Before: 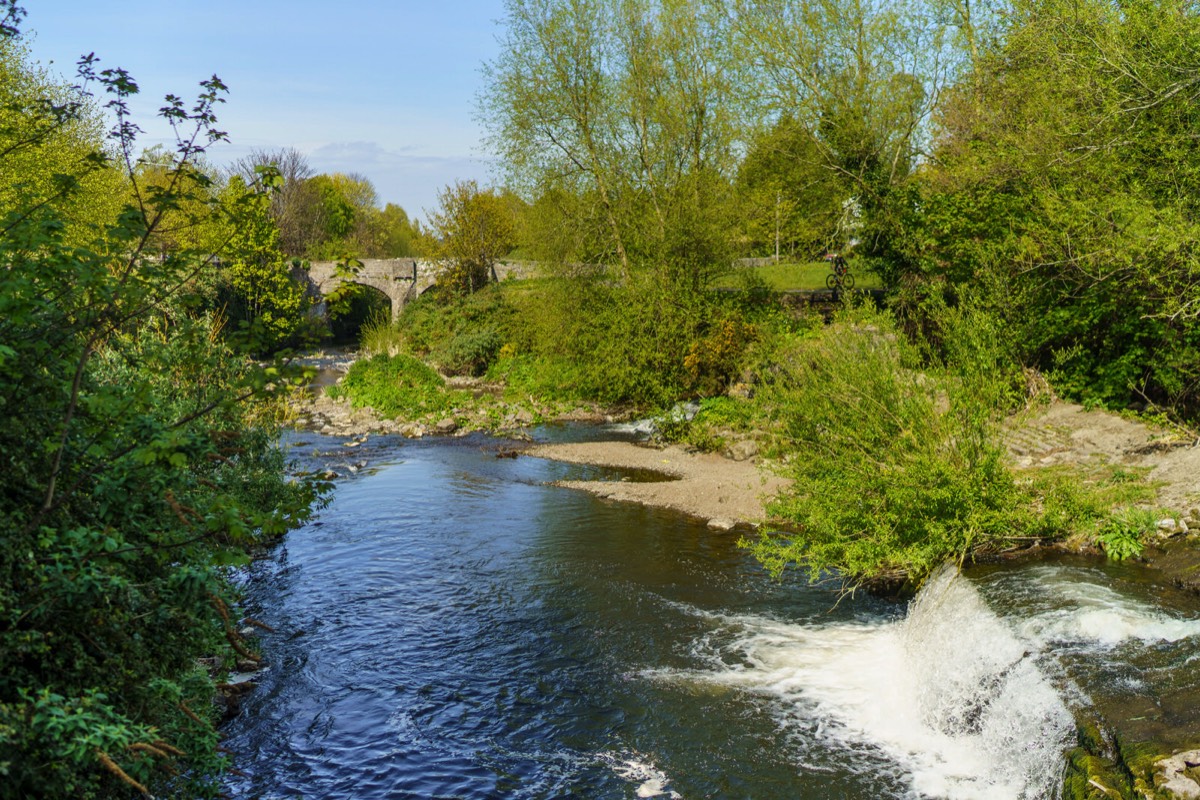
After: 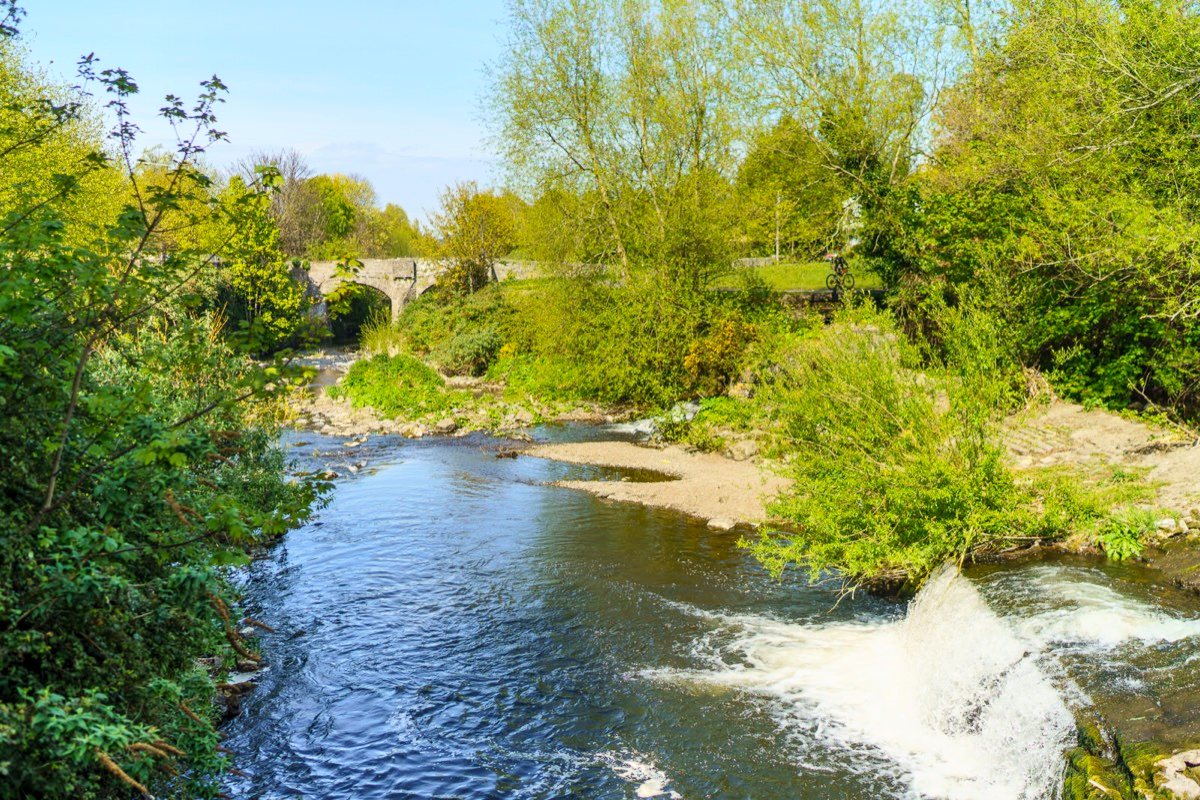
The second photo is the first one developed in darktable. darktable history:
contrast brightness saturation: contrast 0.197, brightness 0.162, saturation 0.216
